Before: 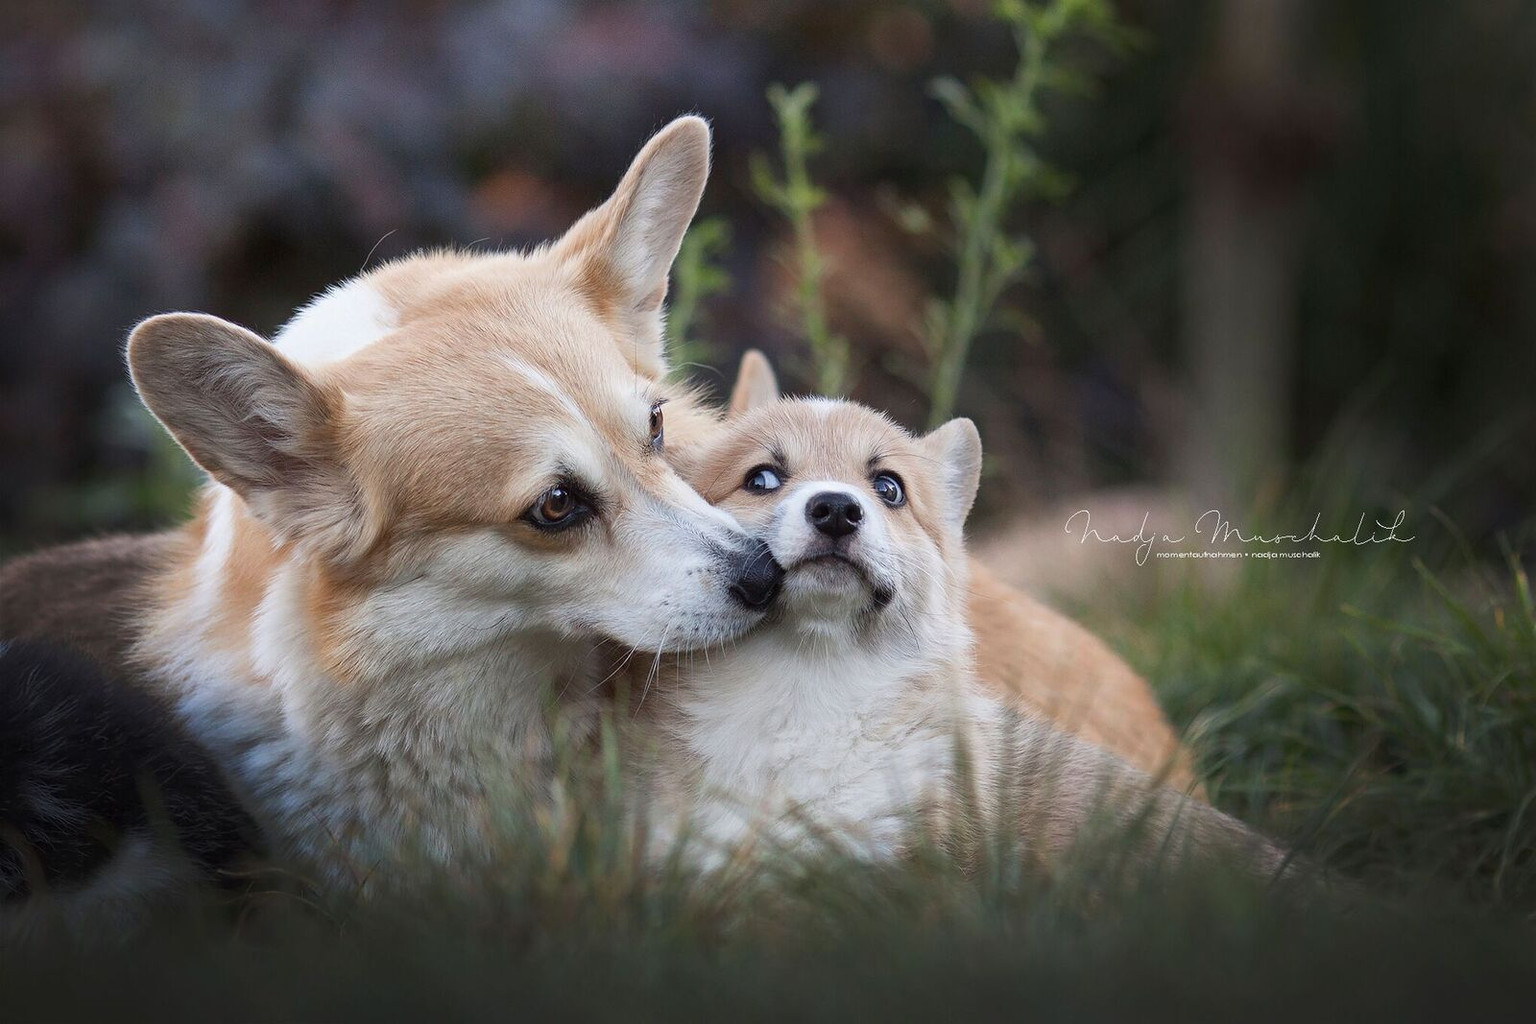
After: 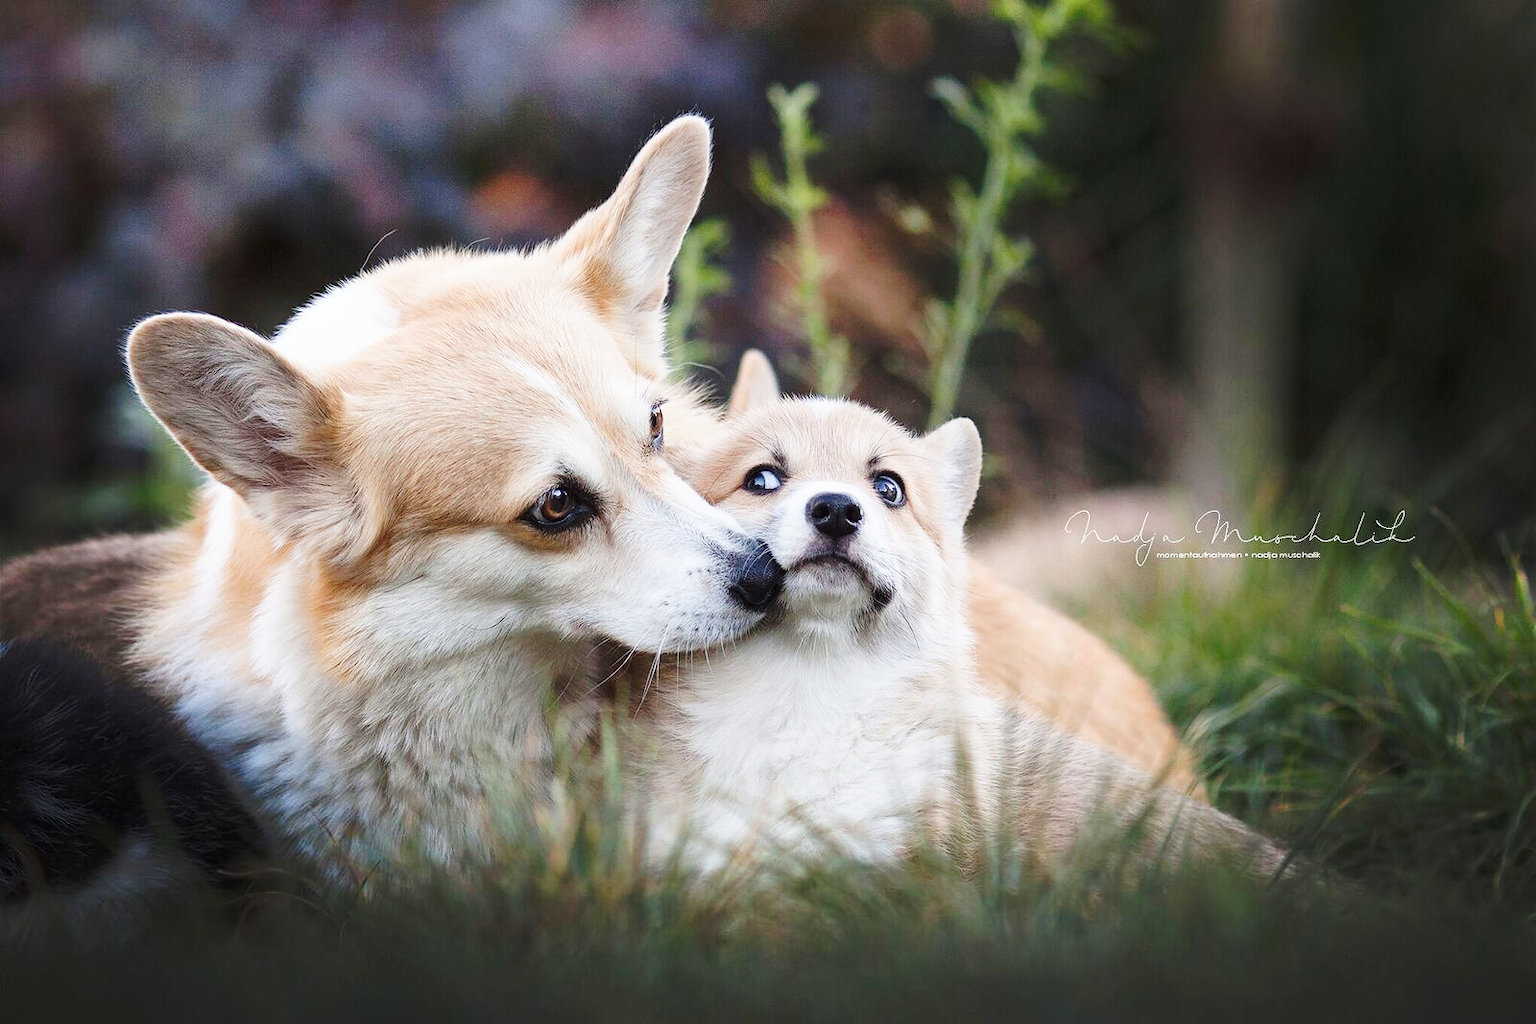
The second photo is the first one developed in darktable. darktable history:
tone curve: curves: ch0 [(0, 0) (0.003, 0.003) (0.011, 0.012) (0.025, 0.026) (0.044, 0.046) (0.069, 0.072) (0.1, 0.104) (0.136, 0.141) (0.177, 0.185) (0.224, 0.247) (0.277, 0.335) (0.335, 0.447) (0.399, 0.539) (0.468, 0.636) (0.543, 0.723) (0.623, 0.803) (0.709, 0.873) (0.801, 0.936) (0.898, 0.978) (1, 1)], preserve colors none
